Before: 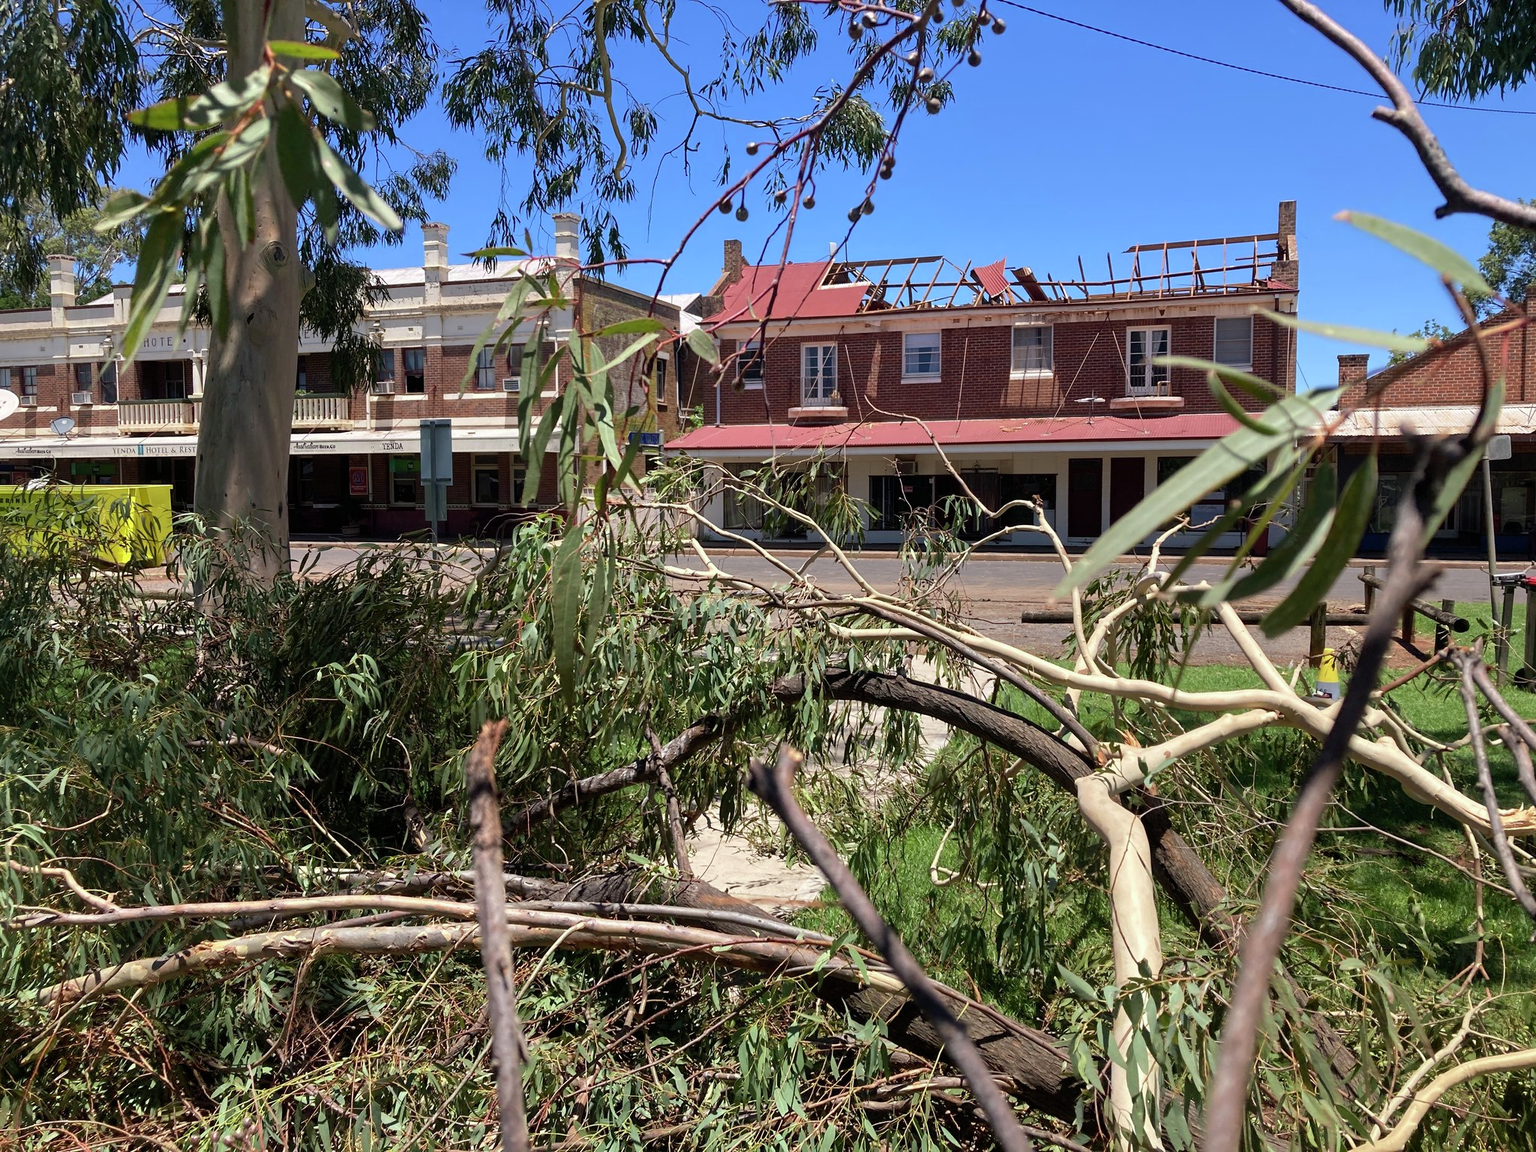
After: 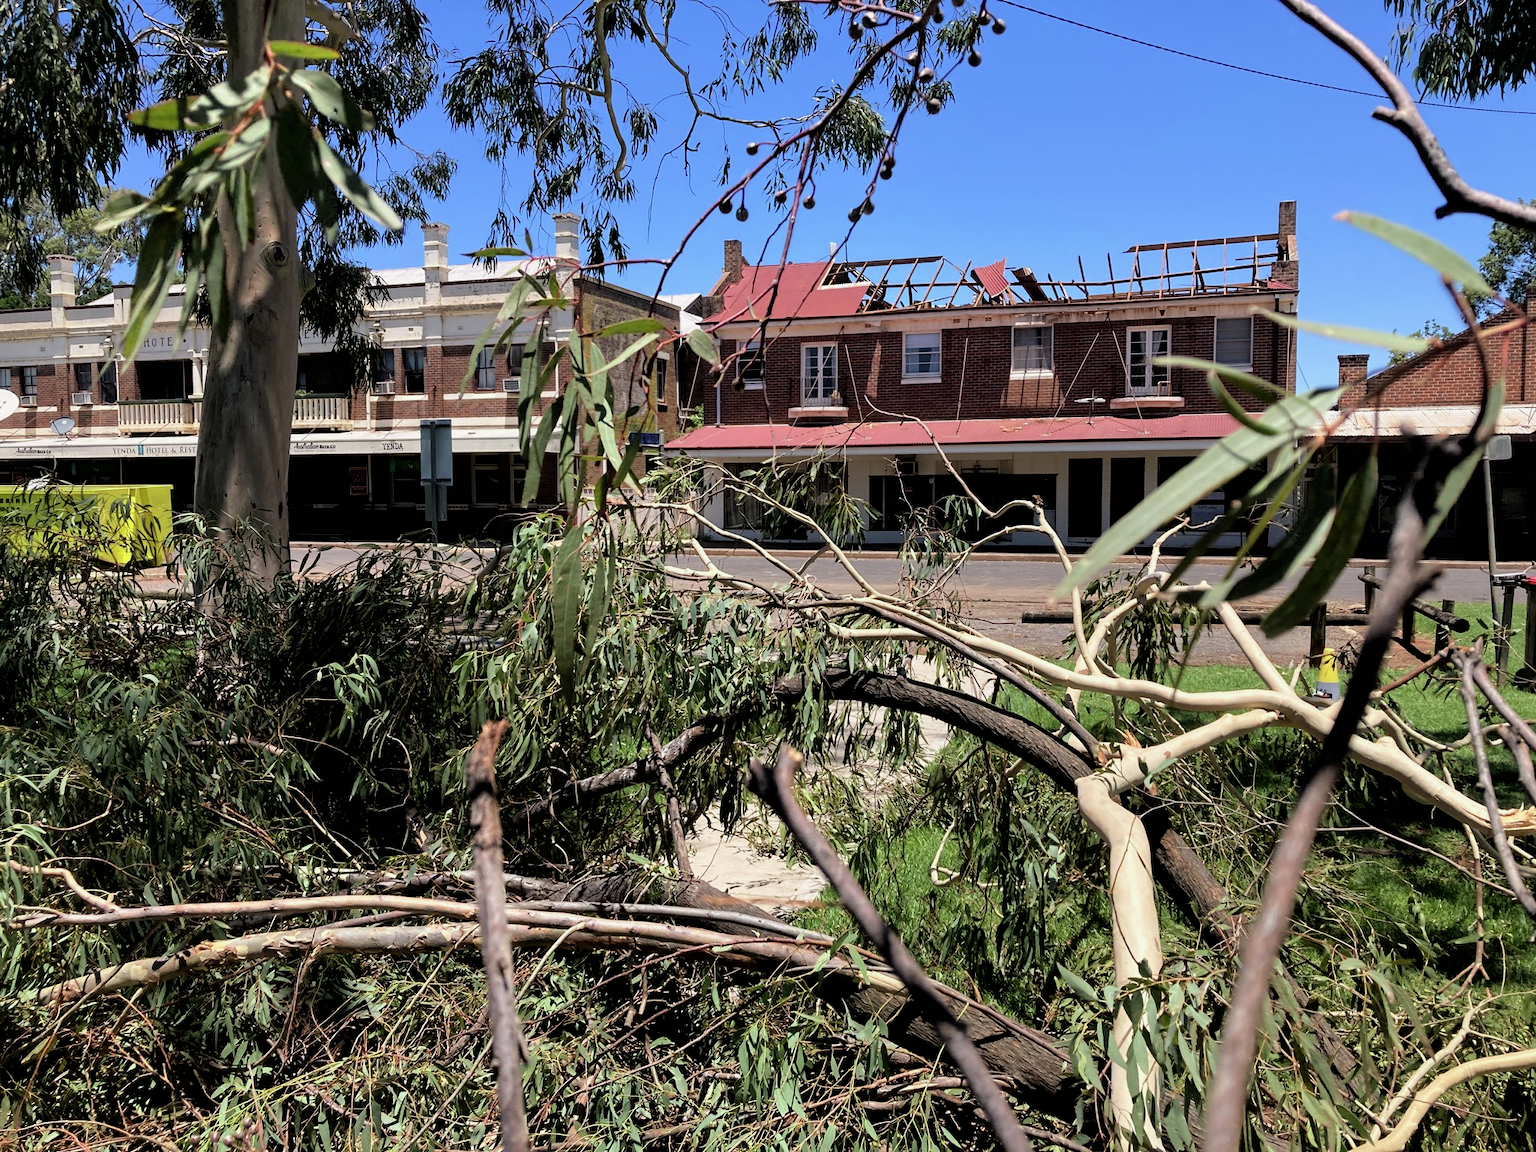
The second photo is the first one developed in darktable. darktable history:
shadows and highlights: radius 337.17, shadows 29.01, soften with gaussian
filmic rgb: black relative exposure -4.93 EV, white relative exposure 2.84 EV, hardness 3.72
